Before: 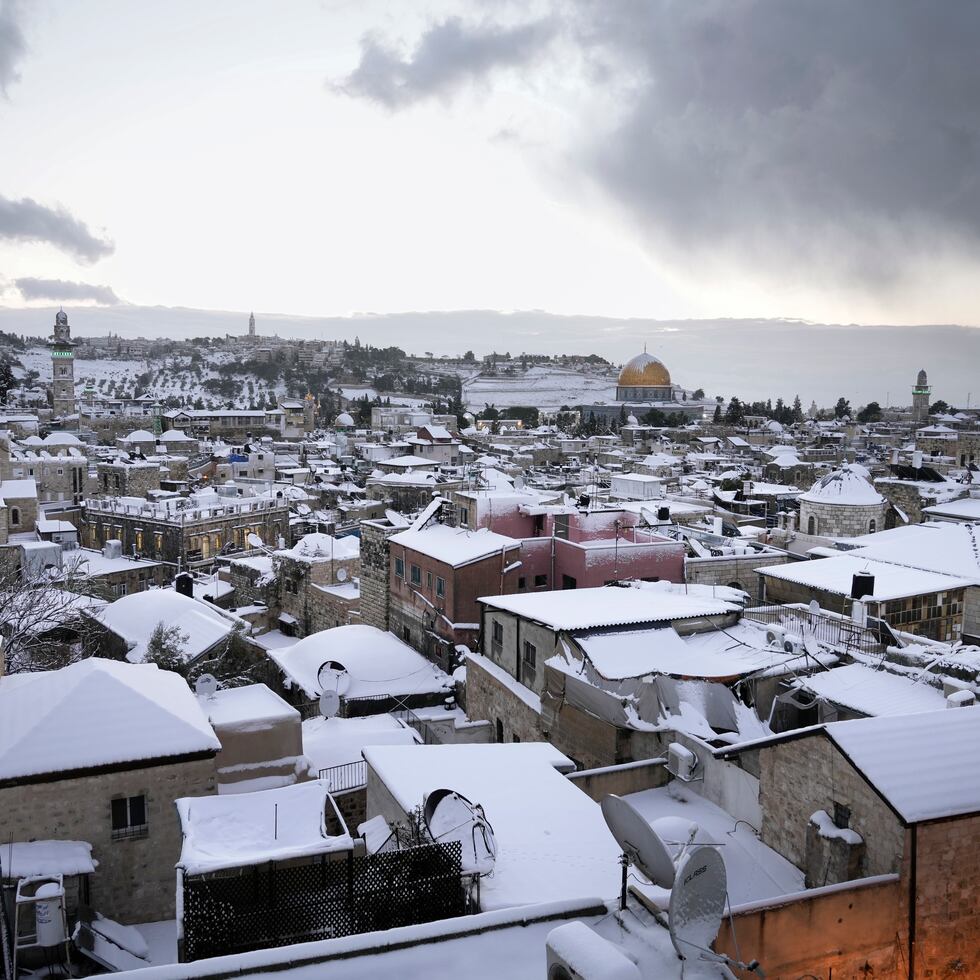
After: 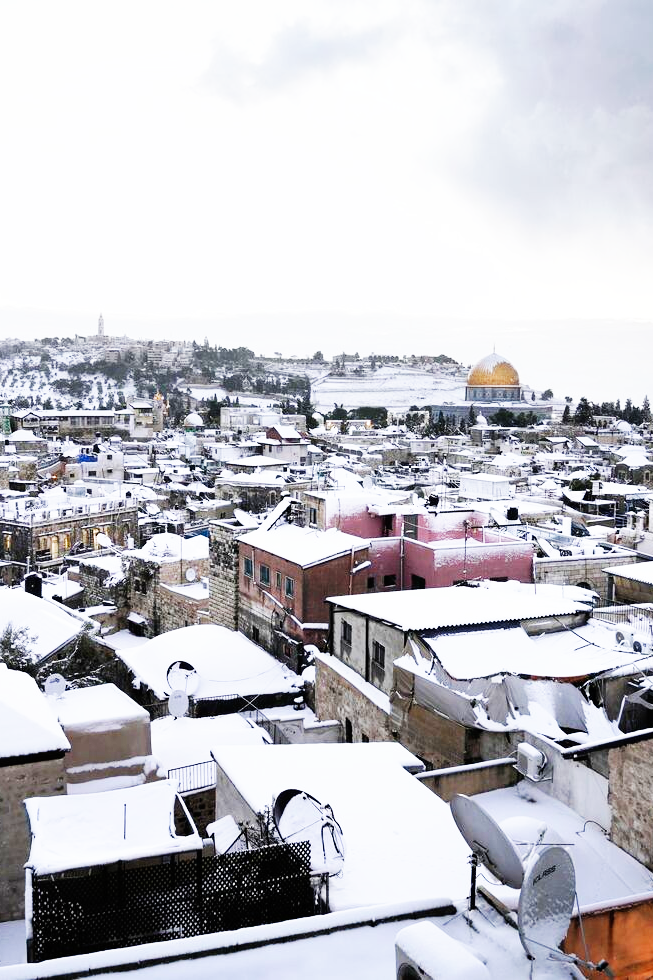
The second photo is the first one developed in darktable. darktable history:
base curve: curves: ch0 [(0, 0) (0.007, 0.004) (0.027, 0.03) (0.046, 0.07) (0.207, 0.54) (0.442, 0.872) (0.673, 0.972) (1, 1)], preserve colors none
crop: left 15.419%, right 17.914%
